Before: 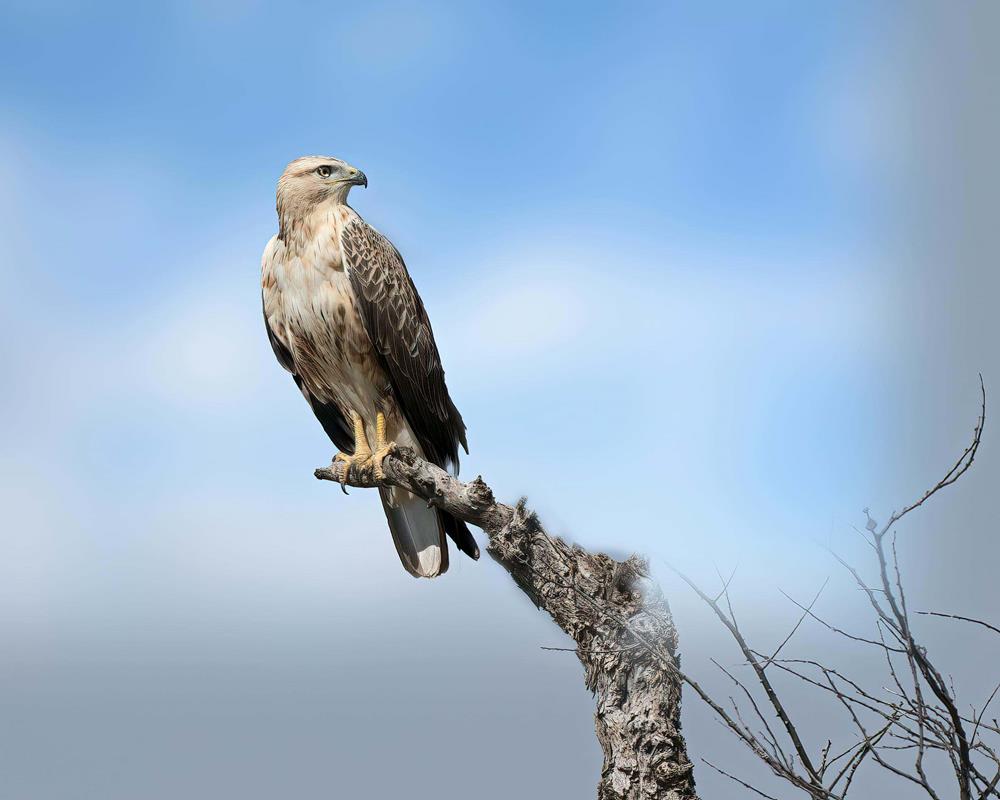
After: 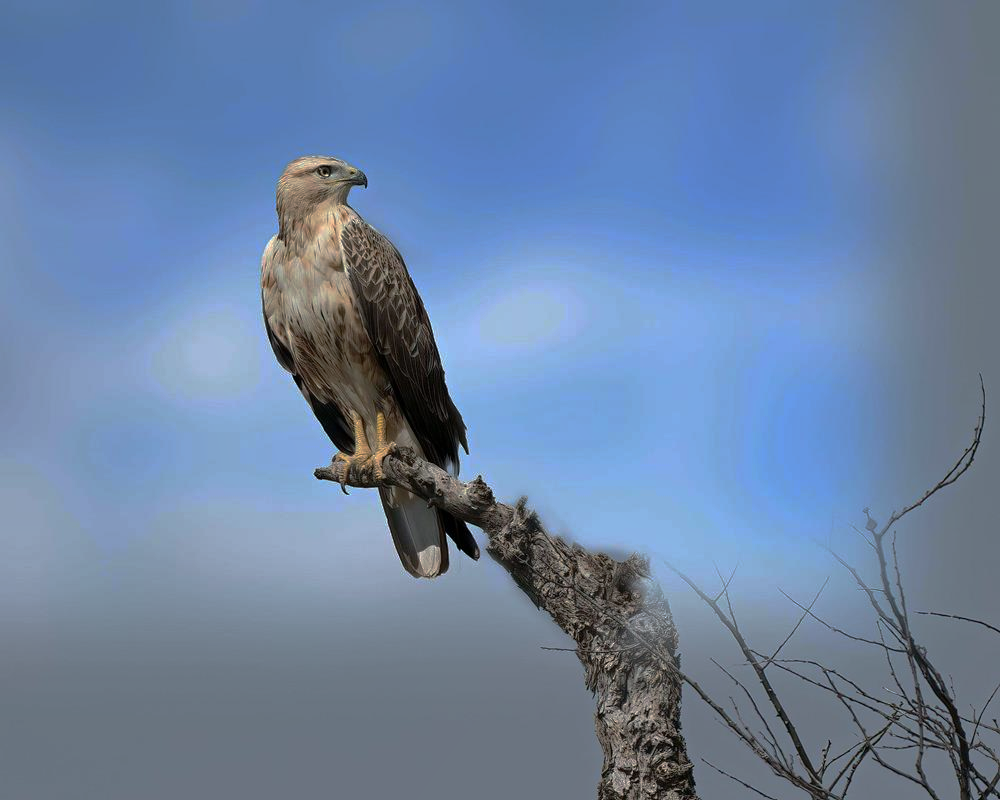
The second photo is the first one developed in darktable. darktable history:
base curve: curves: ch0 [(0, 0) (0.826, 0.587) (1, 1)], preserve colors none
shadows and highlights: shadows 43.5, white point adjustment -1.42, soften with gaussian
